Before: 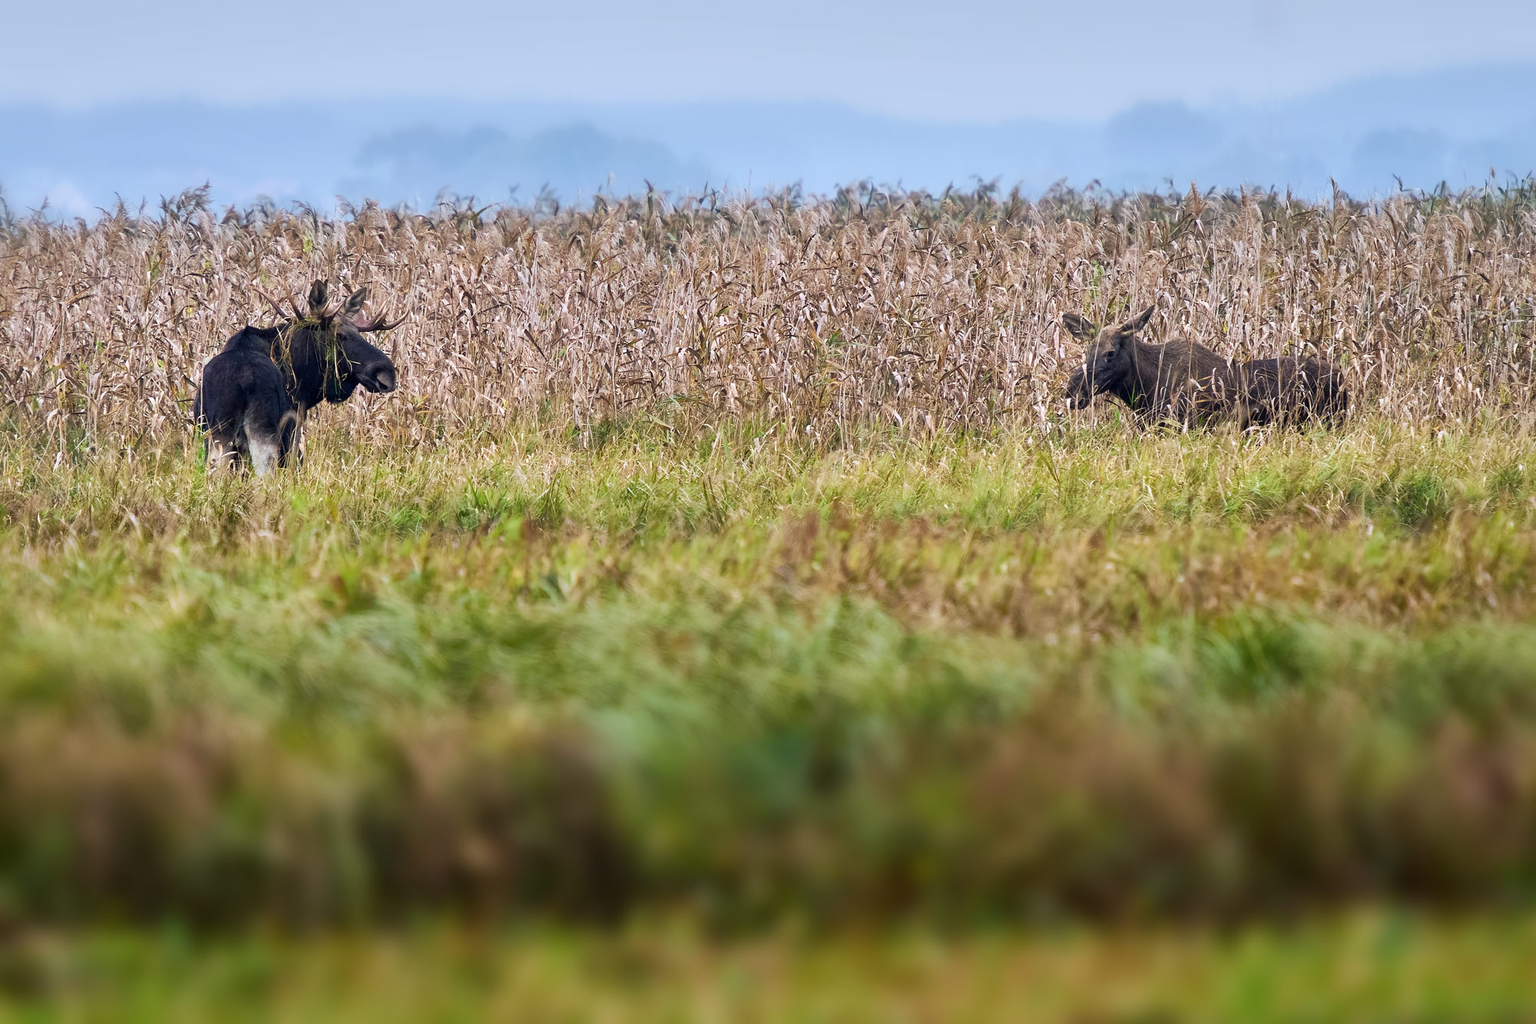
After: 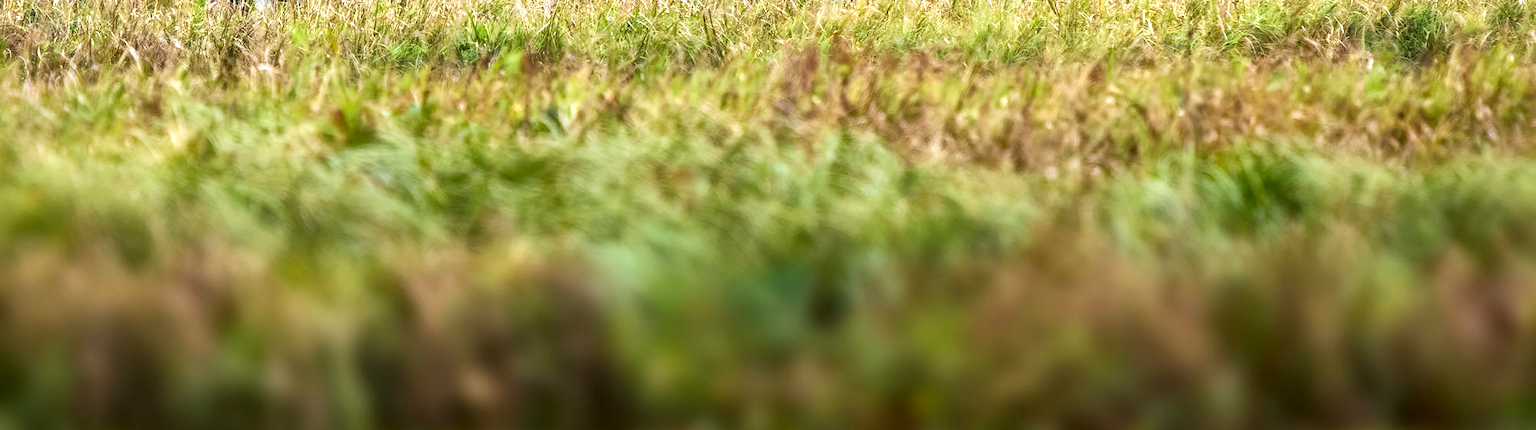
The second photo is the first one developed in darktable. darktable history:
crop: top 45.551%, bottom 12.262%
color correction: saturation 1.1
exposure: black level correction 0, exposure 0.5 EV, compensate exposure bias true, compensate highlight preservation false
local contrast: highlights 40%, shadows 60%, detail 136%, midtone range 0.514
